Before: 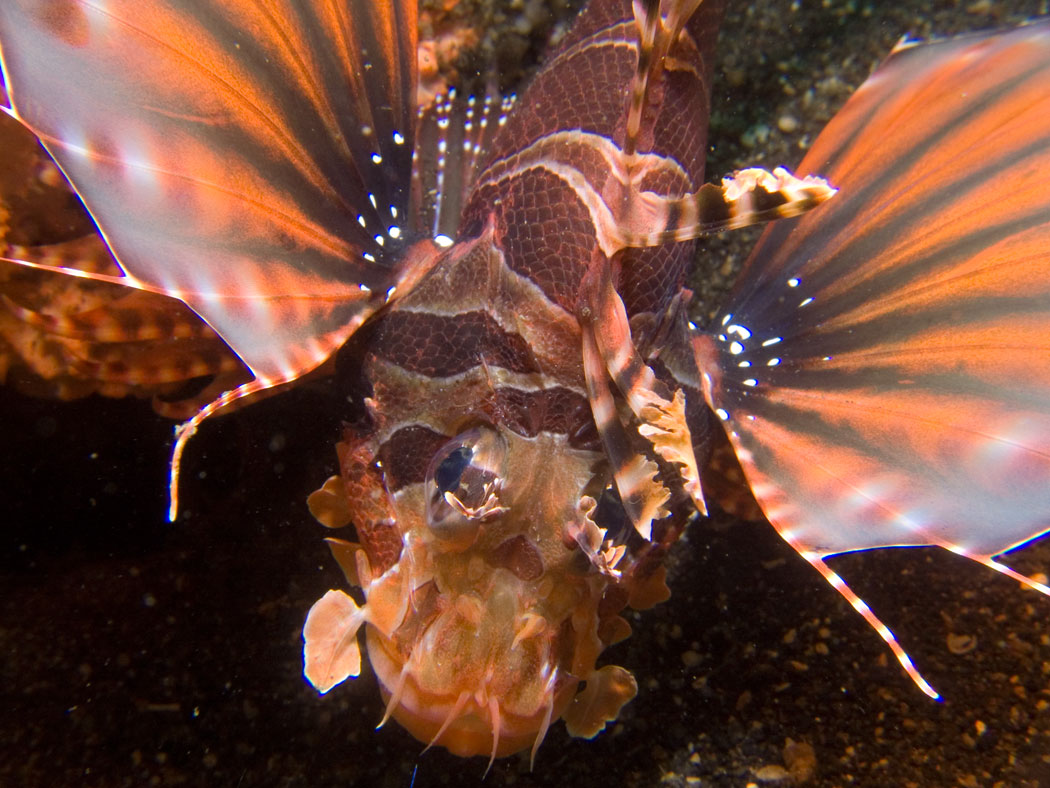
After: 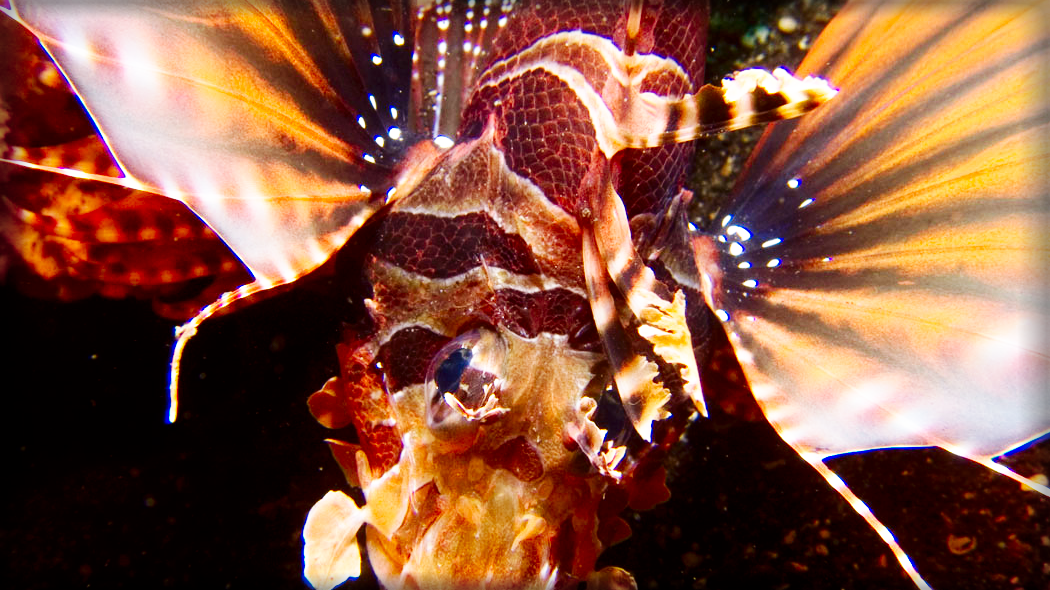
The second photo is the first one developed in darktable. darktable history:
base curve: curves: ch0 [(0, 0) (0.007, 0.004) (0.027, 0.03) (0.046, 0.07) (0.207, 0.54) (0.442, 0.872) (0.673, 0.972) (1, 1)], preserve colors none
crop and rotate: top 12.609%, bottom 12.397%
contrast brightness saturation: brightness -0.218, saturation 0.083
vignetting: fall-off start 93.66%, fall-off radius 5.55%, brightness -0.576, saturation -0.255, automatic ratio true, width/height ratio 1.331, shape 0.042, unbound false
